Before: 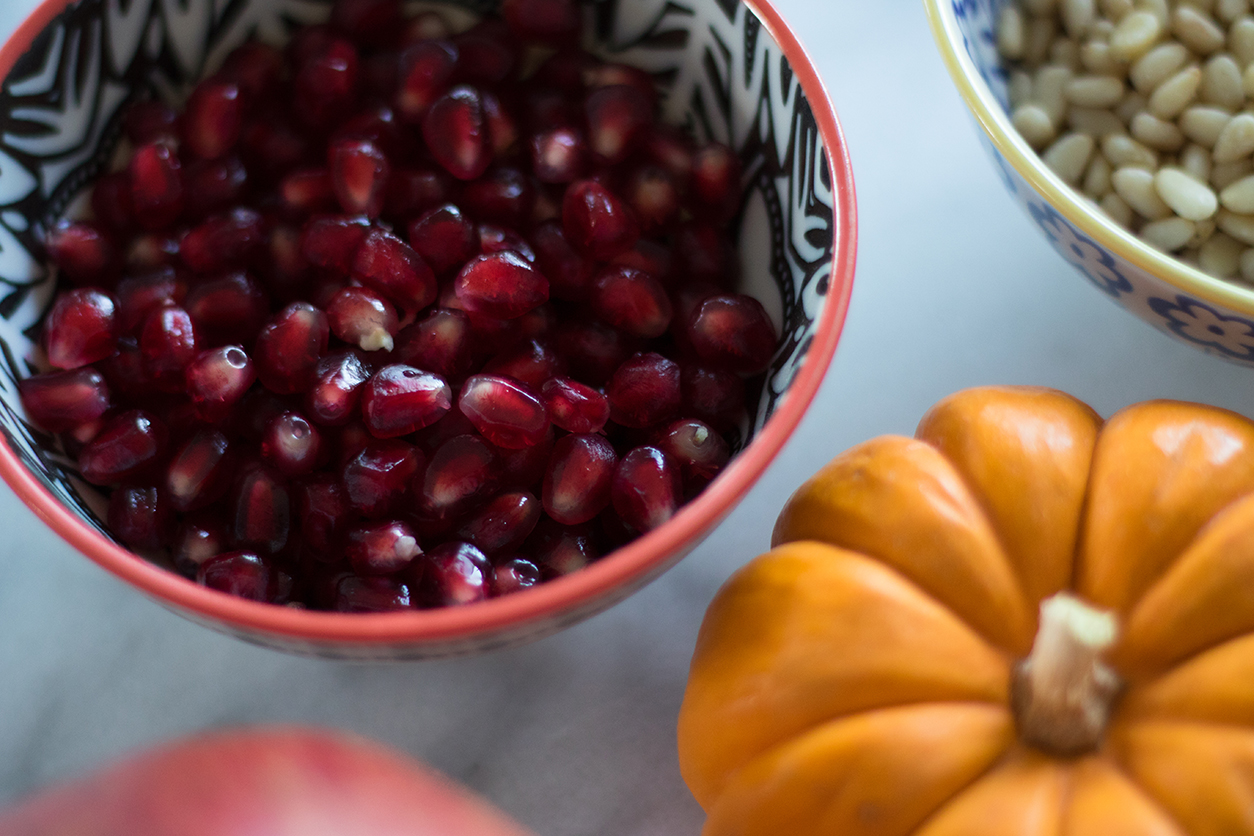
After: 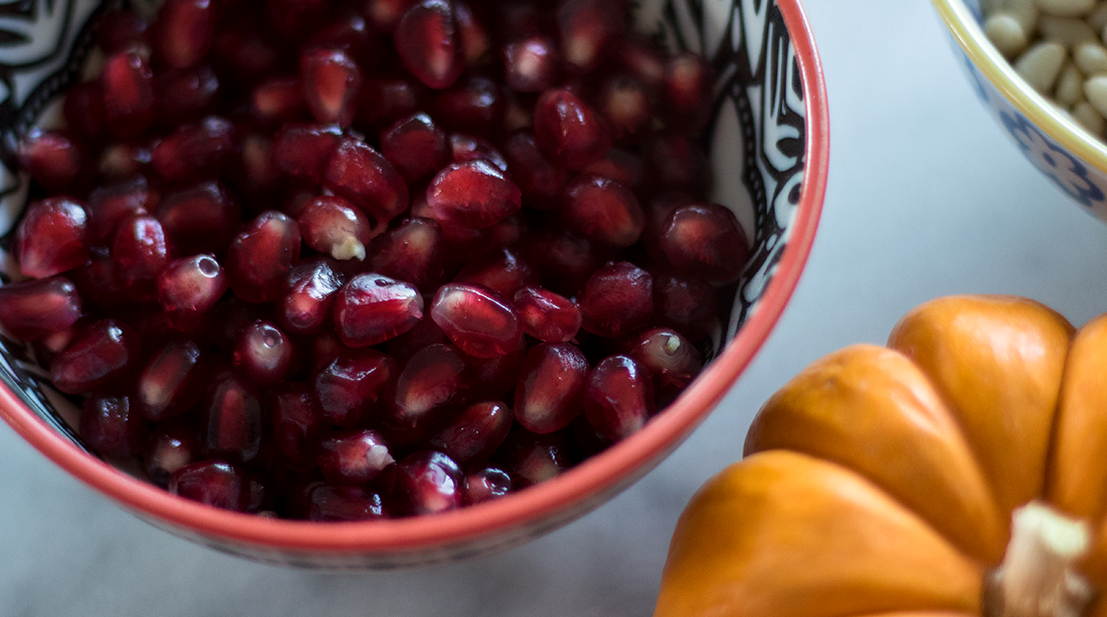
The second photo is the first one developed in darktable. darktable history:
crop and rotate: left 2.29%, top 11.112%, right 9.394%, bottom 15.027%
local contrast: on, module defaults
